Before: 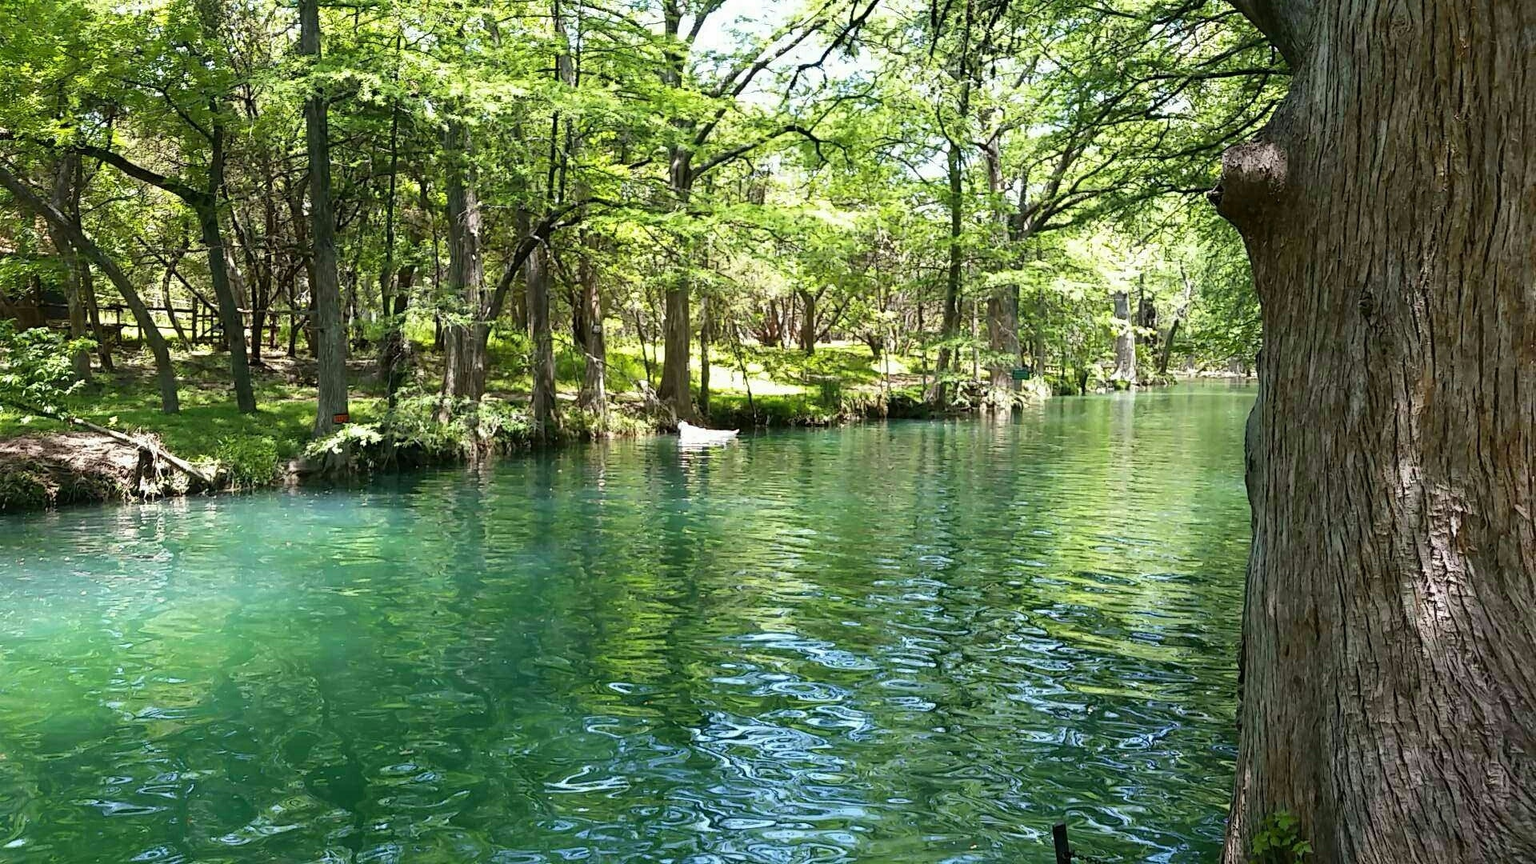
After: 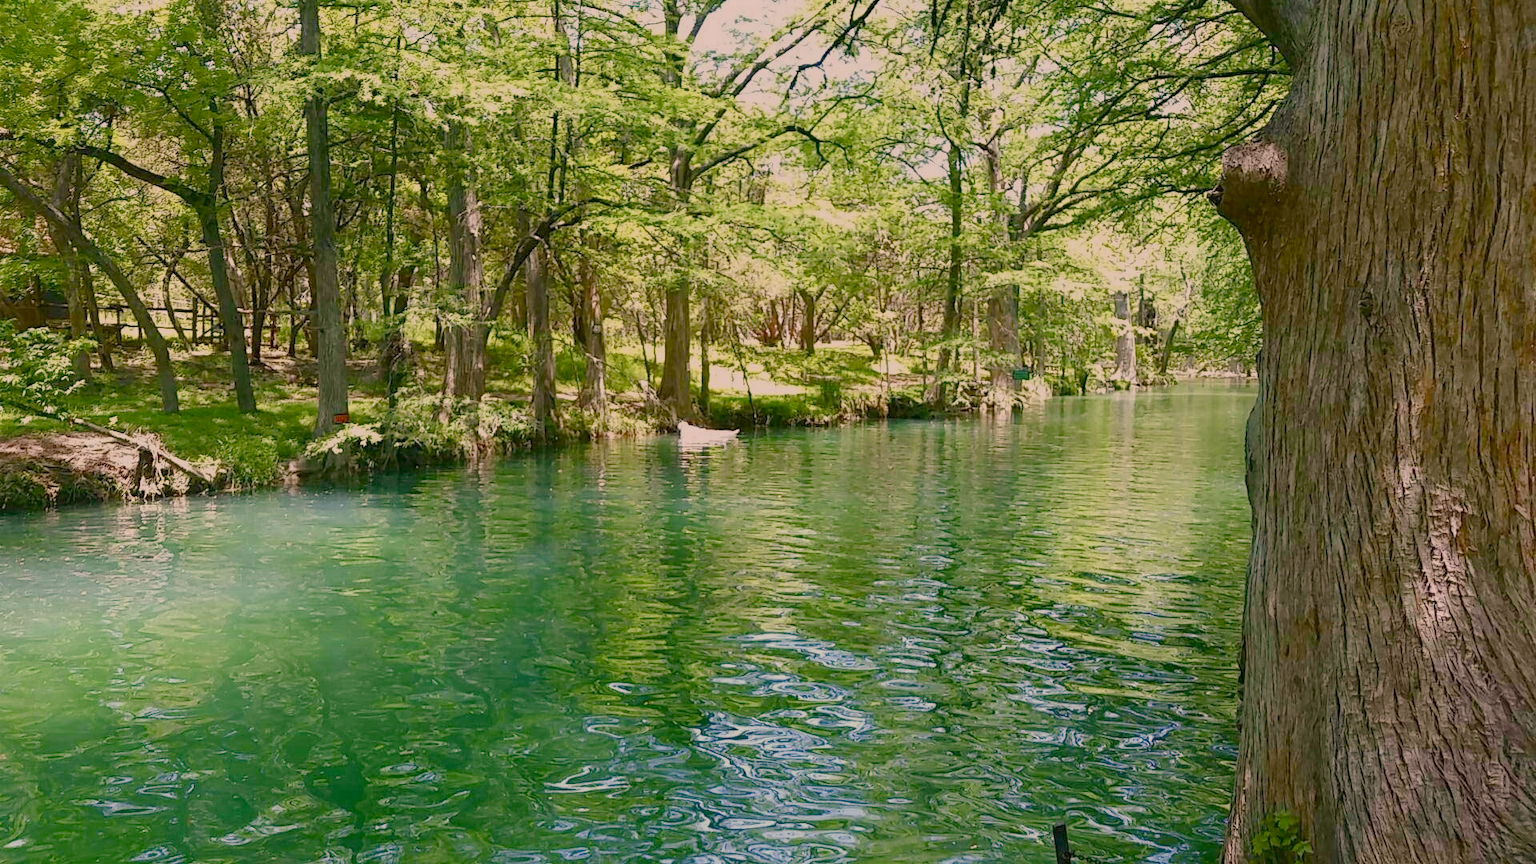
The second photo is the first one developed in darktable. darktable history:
tone equalizer: on, module defaults
color correction: highlights a* 11.96, highlights b* 11.58
color balance rgb: shadows lift › chroma 1%, shadows lift › hue 113°, highlights gain › chroma 0.2%, highlights gain › hue 333°, perceptual saturation grading › global saturation 20%, perceptual saturation grading › highlights -50%, perceptual saturation grading › shadows 25%, contrast -30%
